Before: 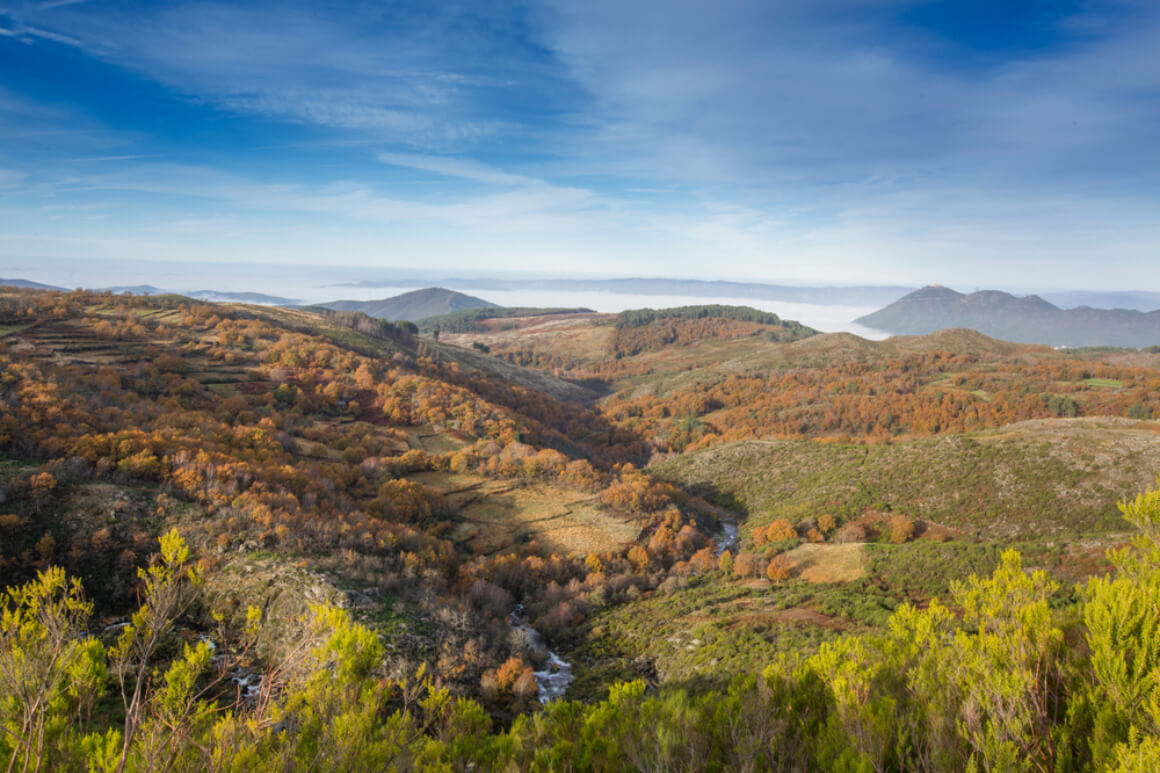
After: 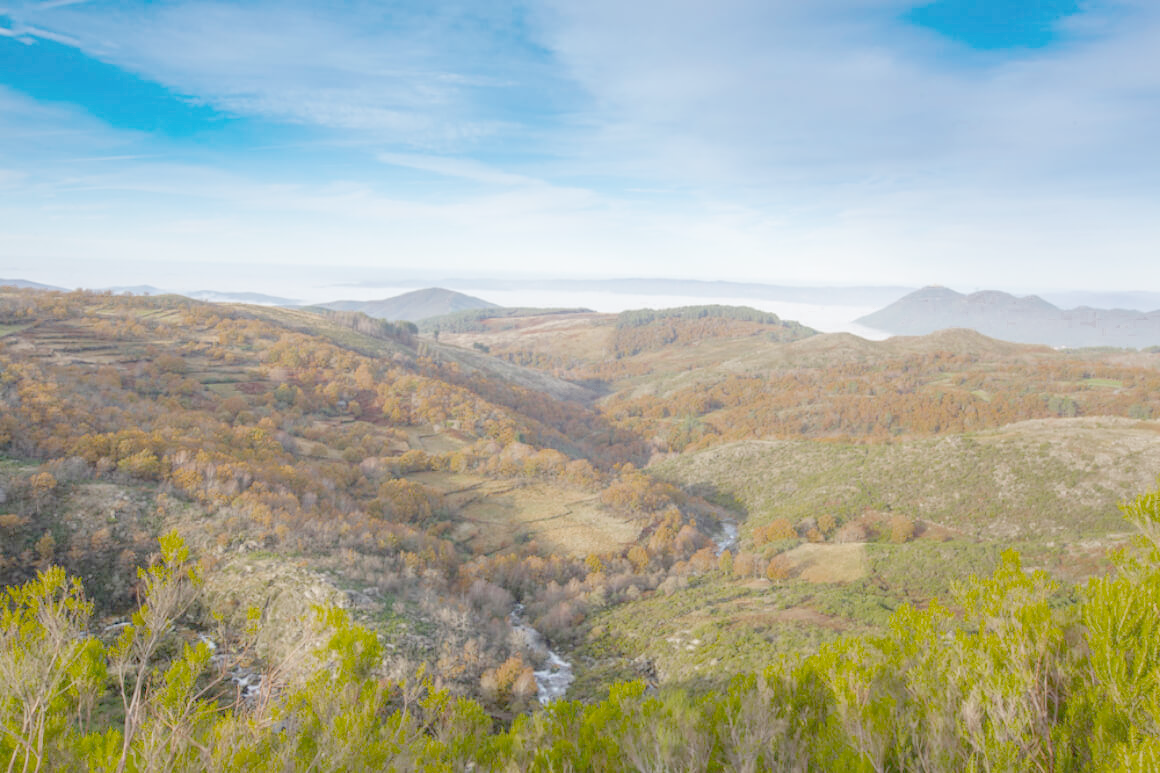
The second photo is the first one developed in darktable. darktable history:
color zones: curves: ch0 [(0.27, 0.396) (0.563, 0.504) (0.75, 0.5) (0.787, 0.307)]
